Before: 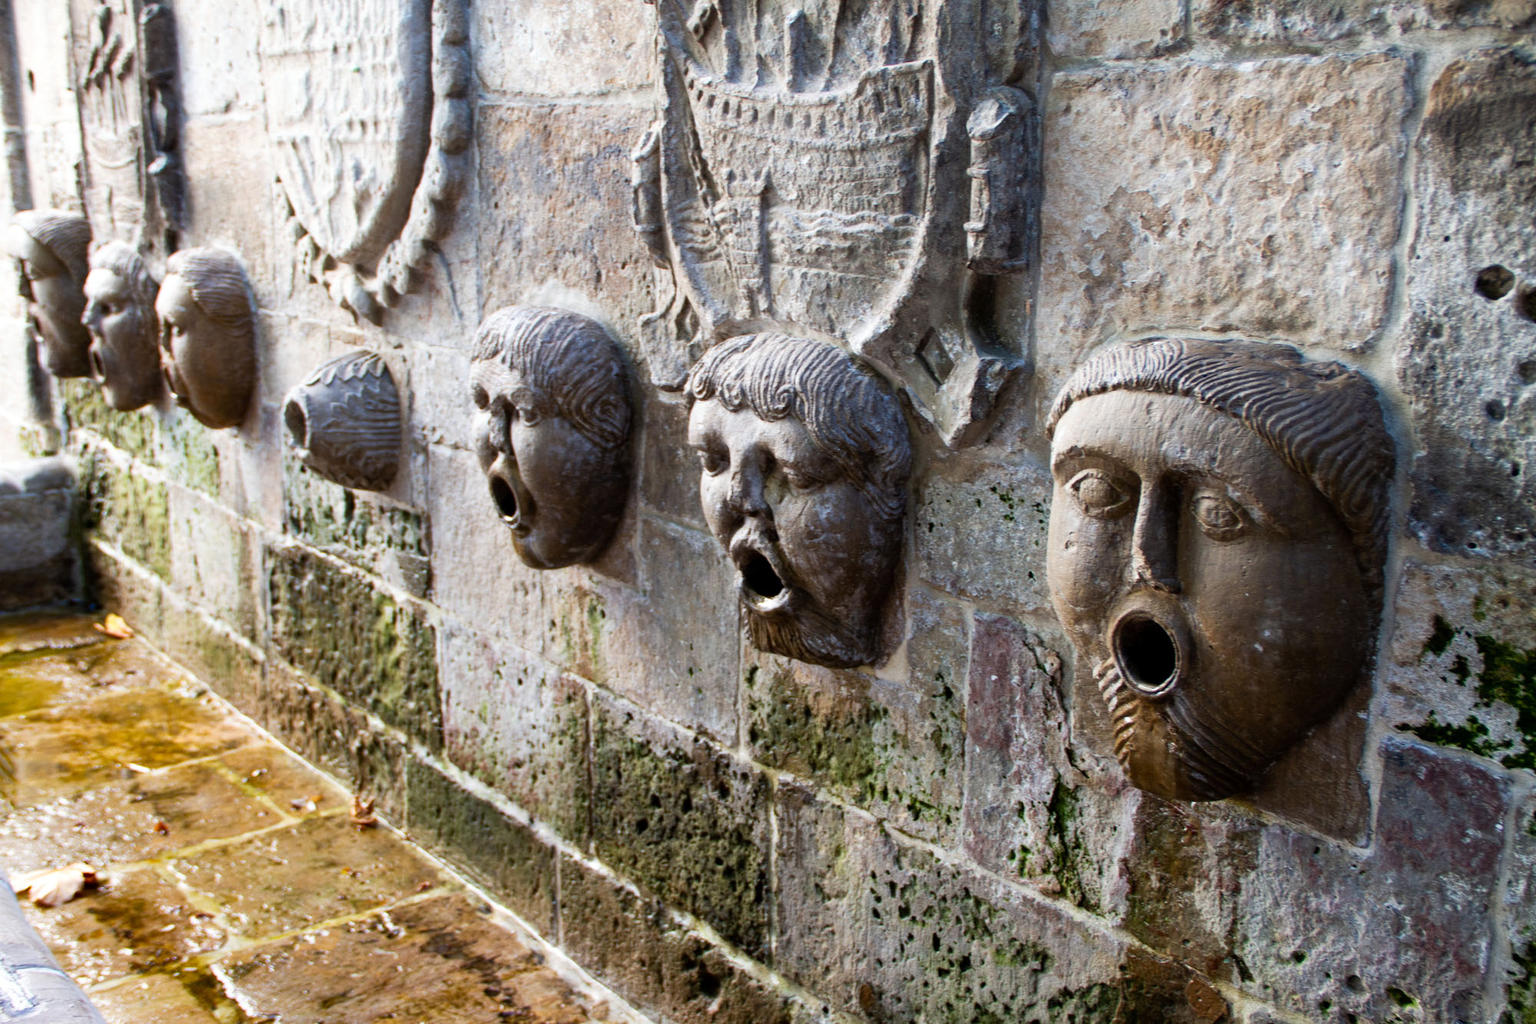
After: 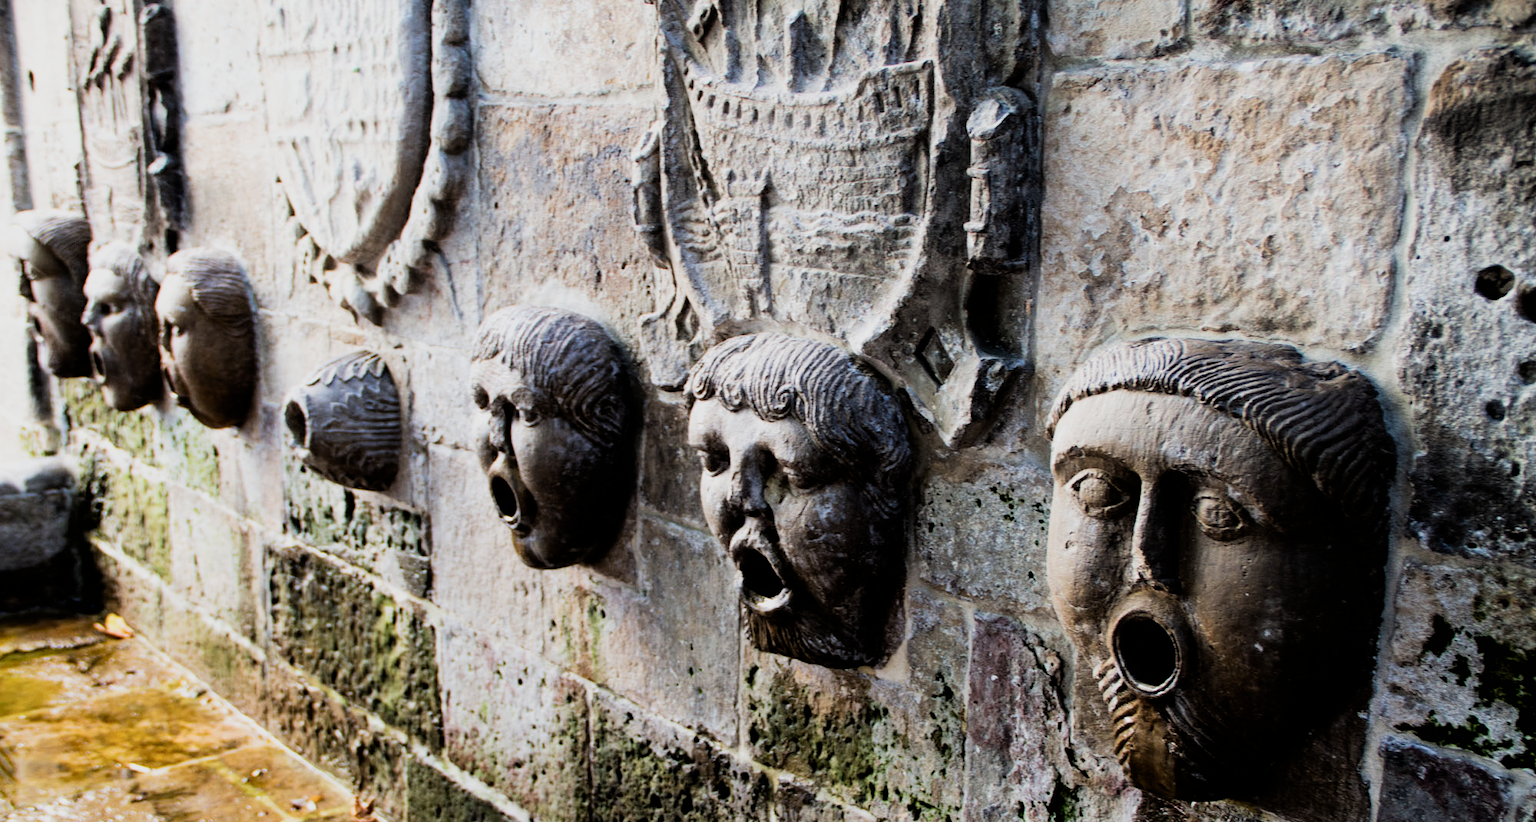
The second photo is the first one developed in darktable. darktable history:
crop: bottom 19.644%
filmic rgb: black relative exposure -5 EV, hardness 2.88, contrast 1.4, highlights saturation mix -30%
